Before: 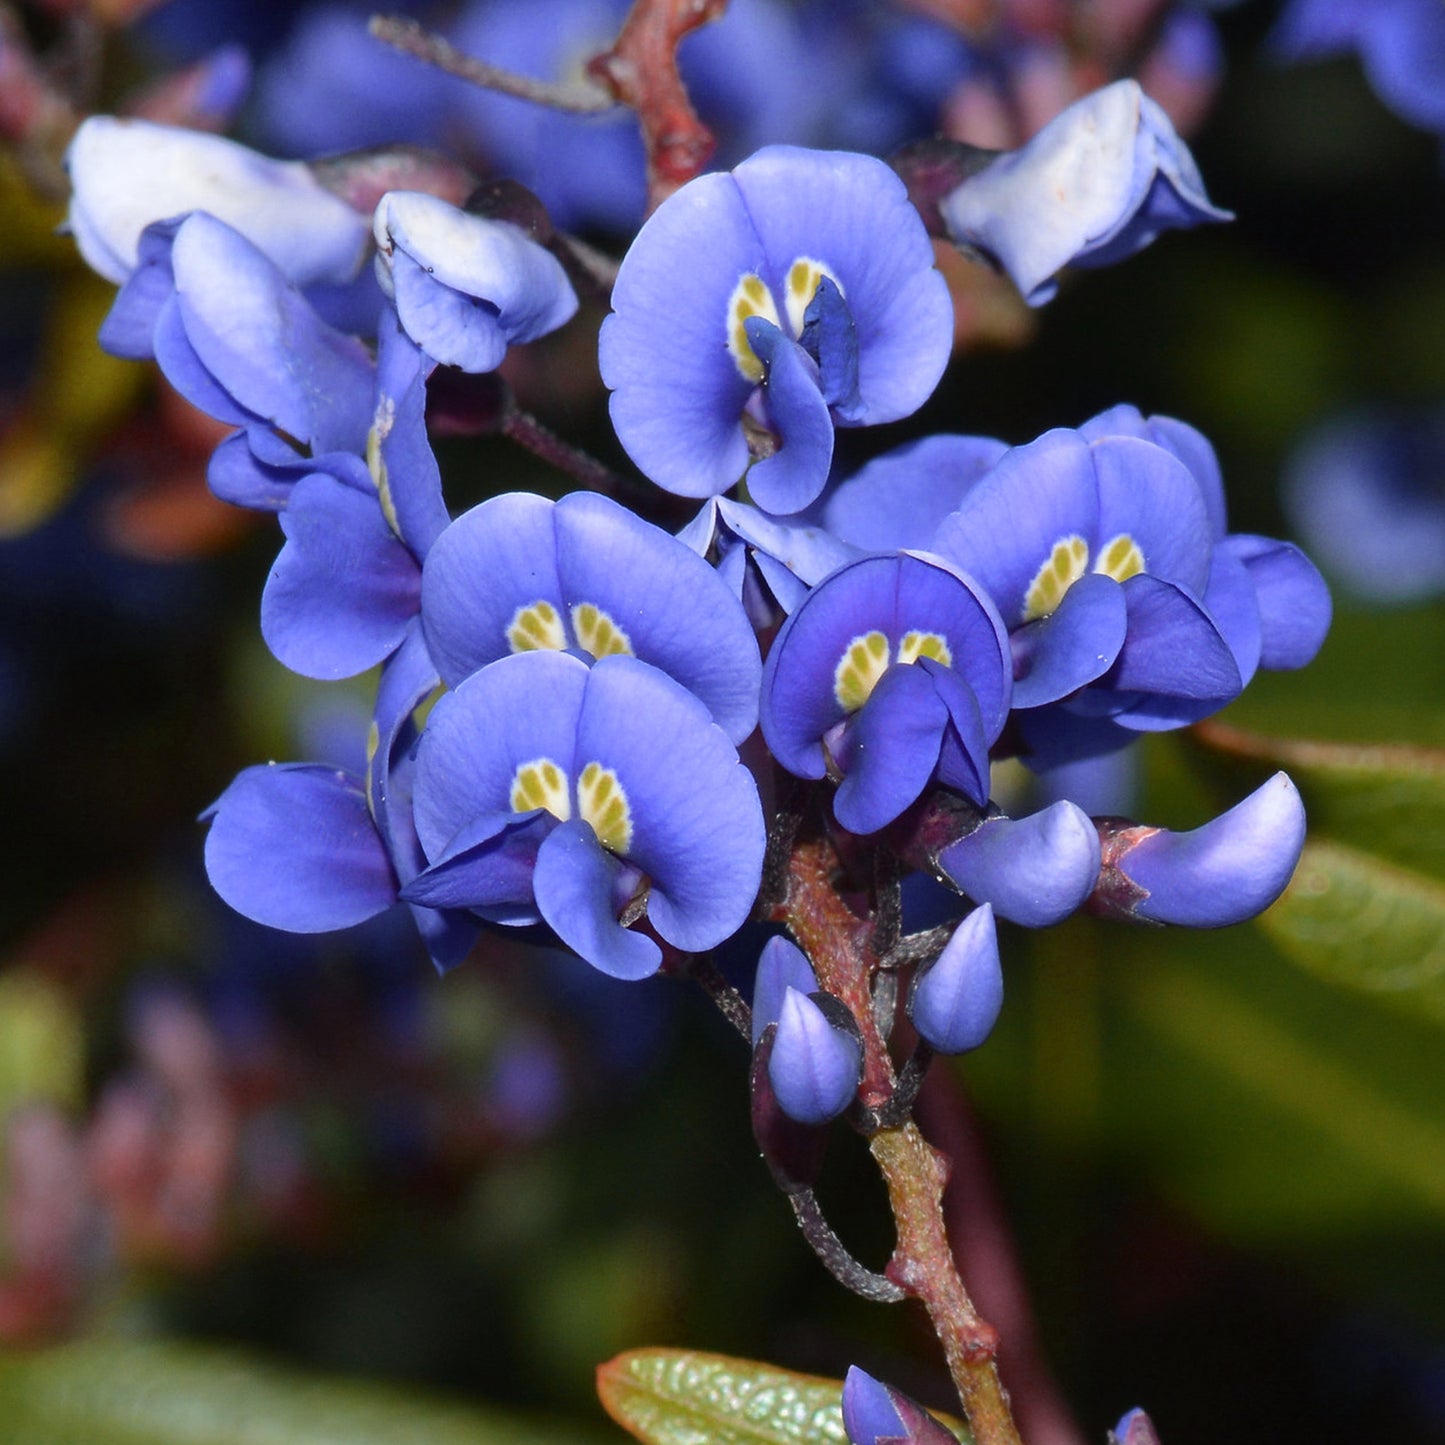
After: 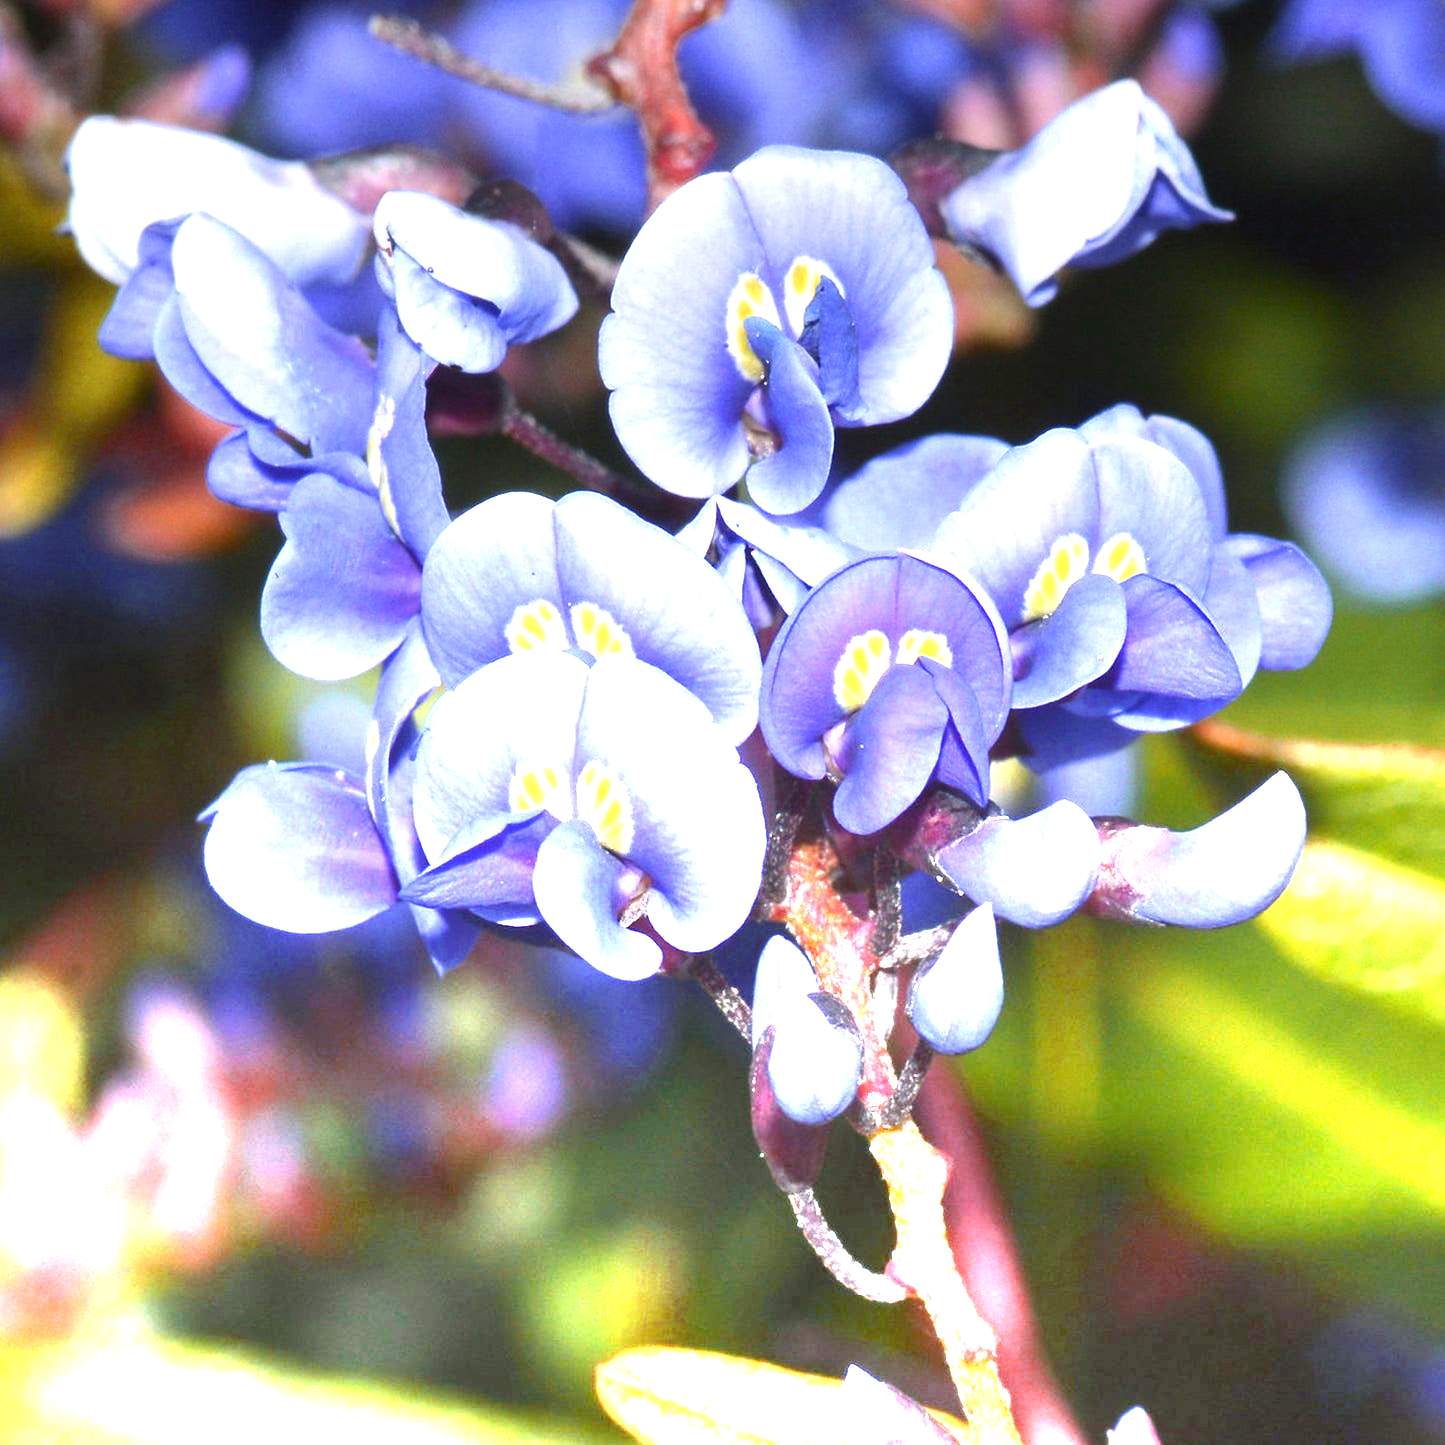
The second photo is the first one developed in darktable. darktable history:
graduated density: density -3.9 EV
exposure: black level correction 0, exposure 1.125 EV, compensate exposure bias true, compensate highlight preservation false
